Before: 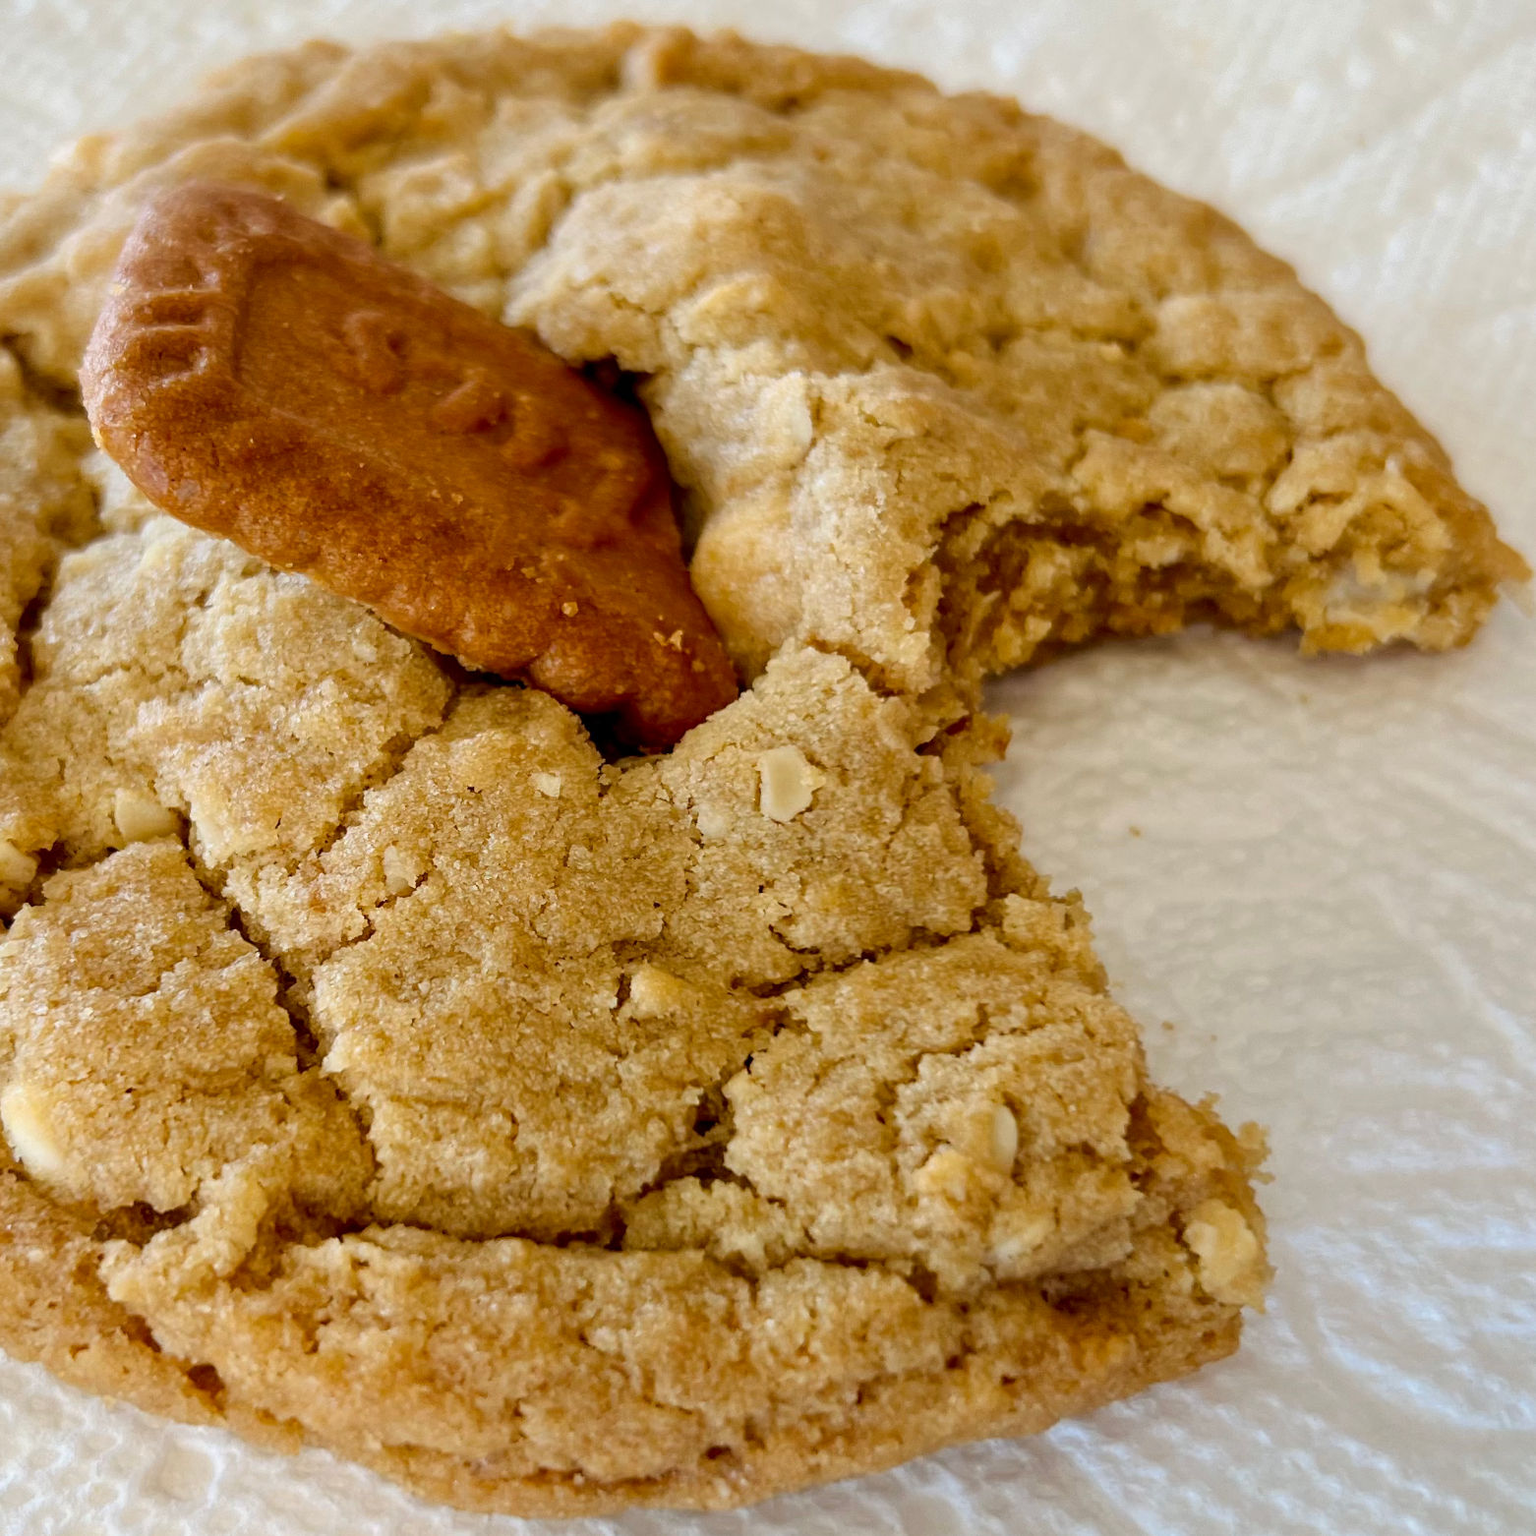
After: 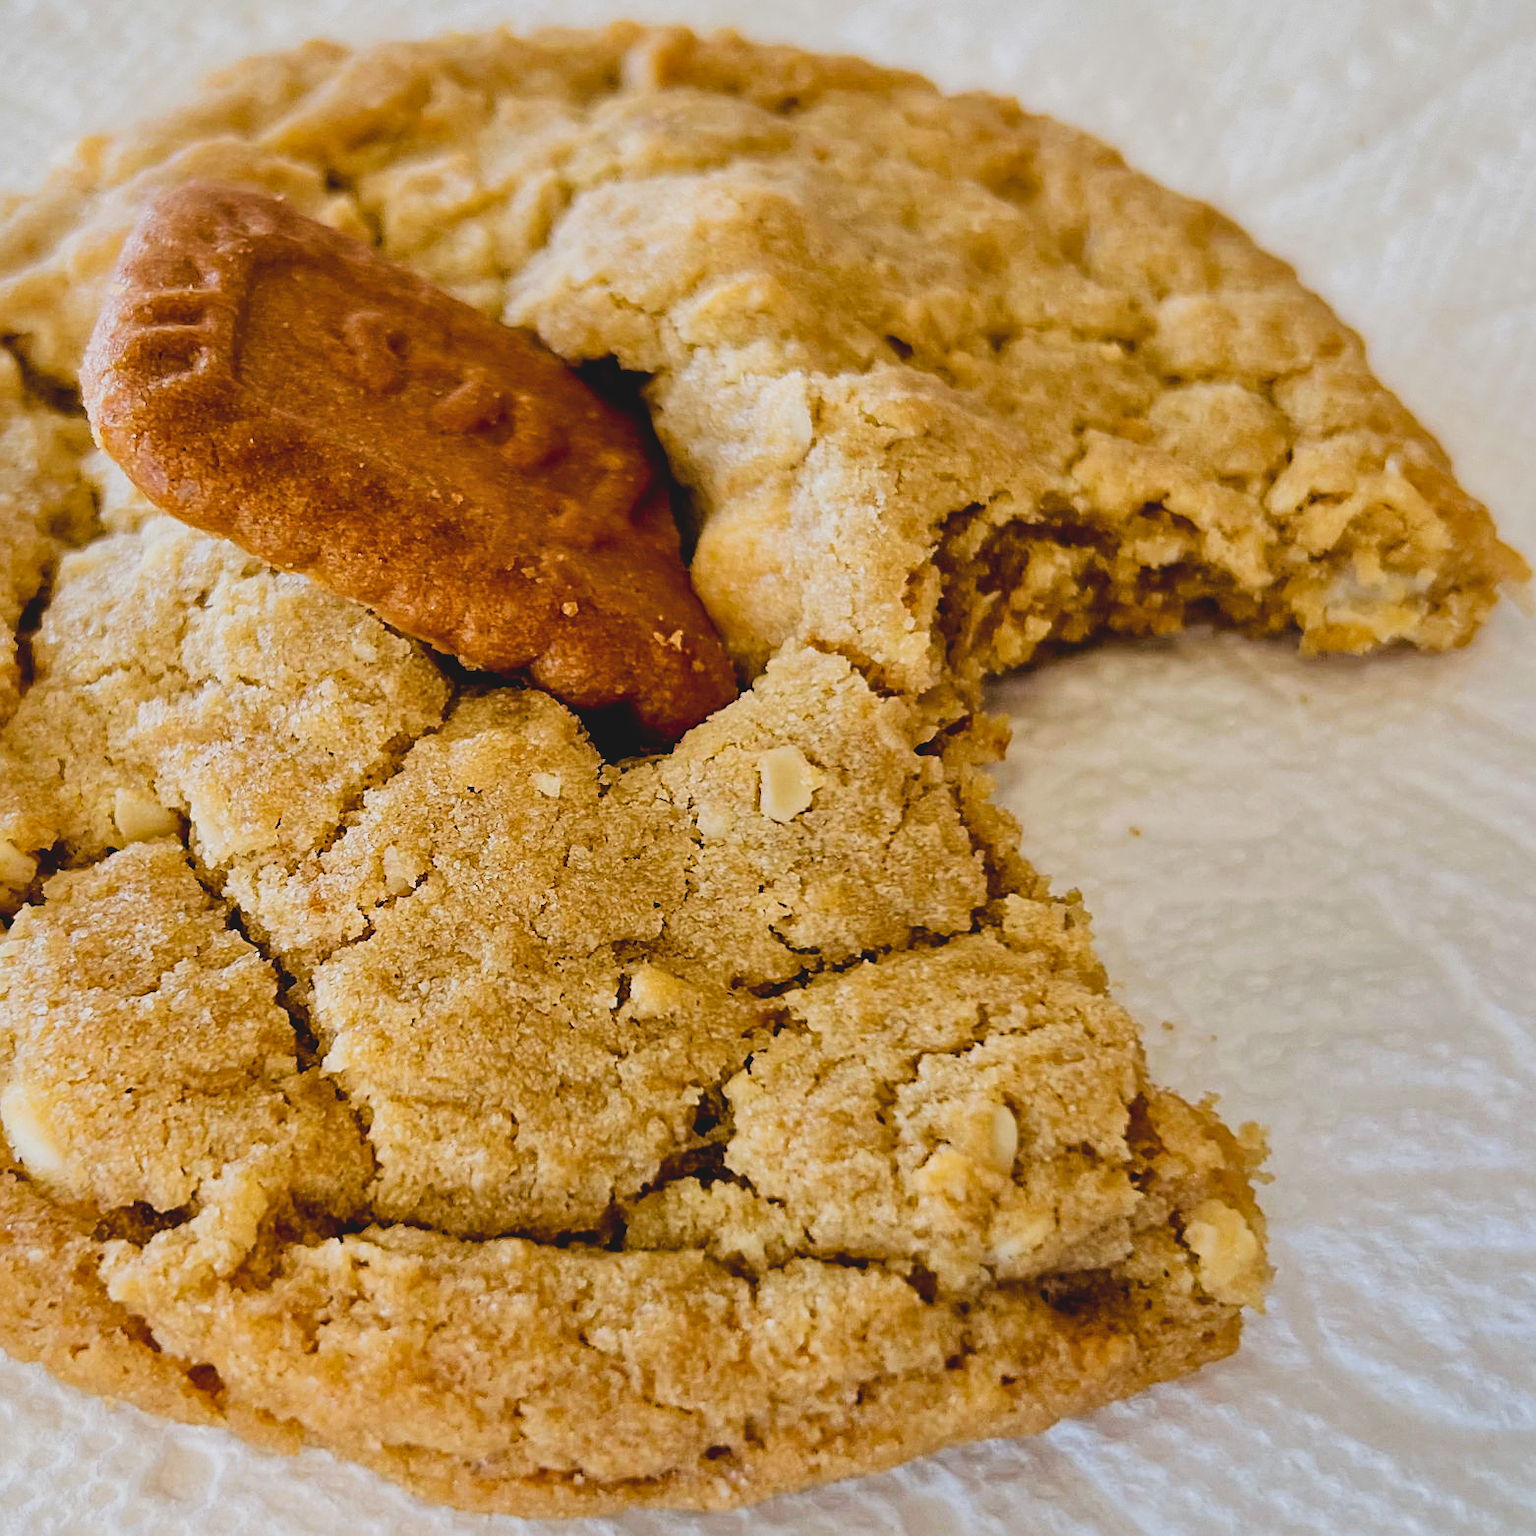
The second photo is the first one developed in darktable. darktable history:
haze removal: compatibility mode true, adaptive false
white balance: red 1.004, blue 1.024
sharpen: on, module defaults
contrast brightness saturation: contrast -0.11
filmic rgb: black relative exposure -5 EV, white relative exposure 3.5 EV, hardness 3.19, contrast 1.5, highlights saturation mix -50%
exposure: exposure 0.3 EV, compensate highlight preservation false
shadows and highlights: on, module defaults
